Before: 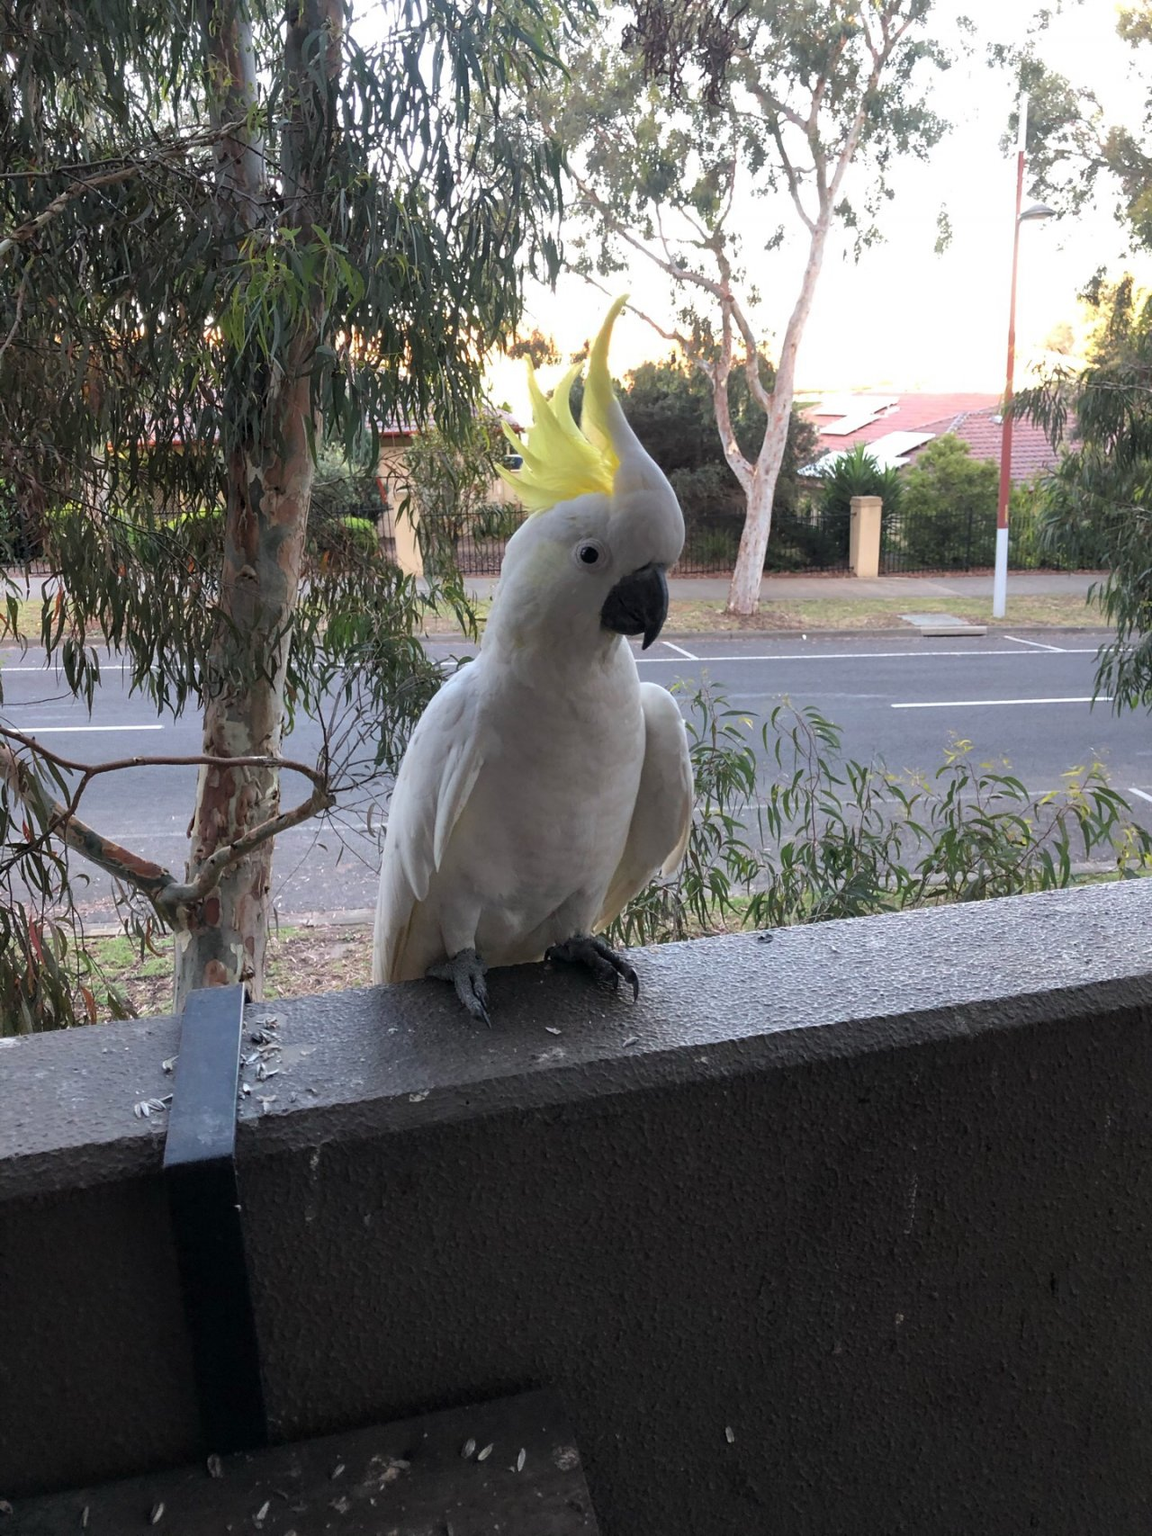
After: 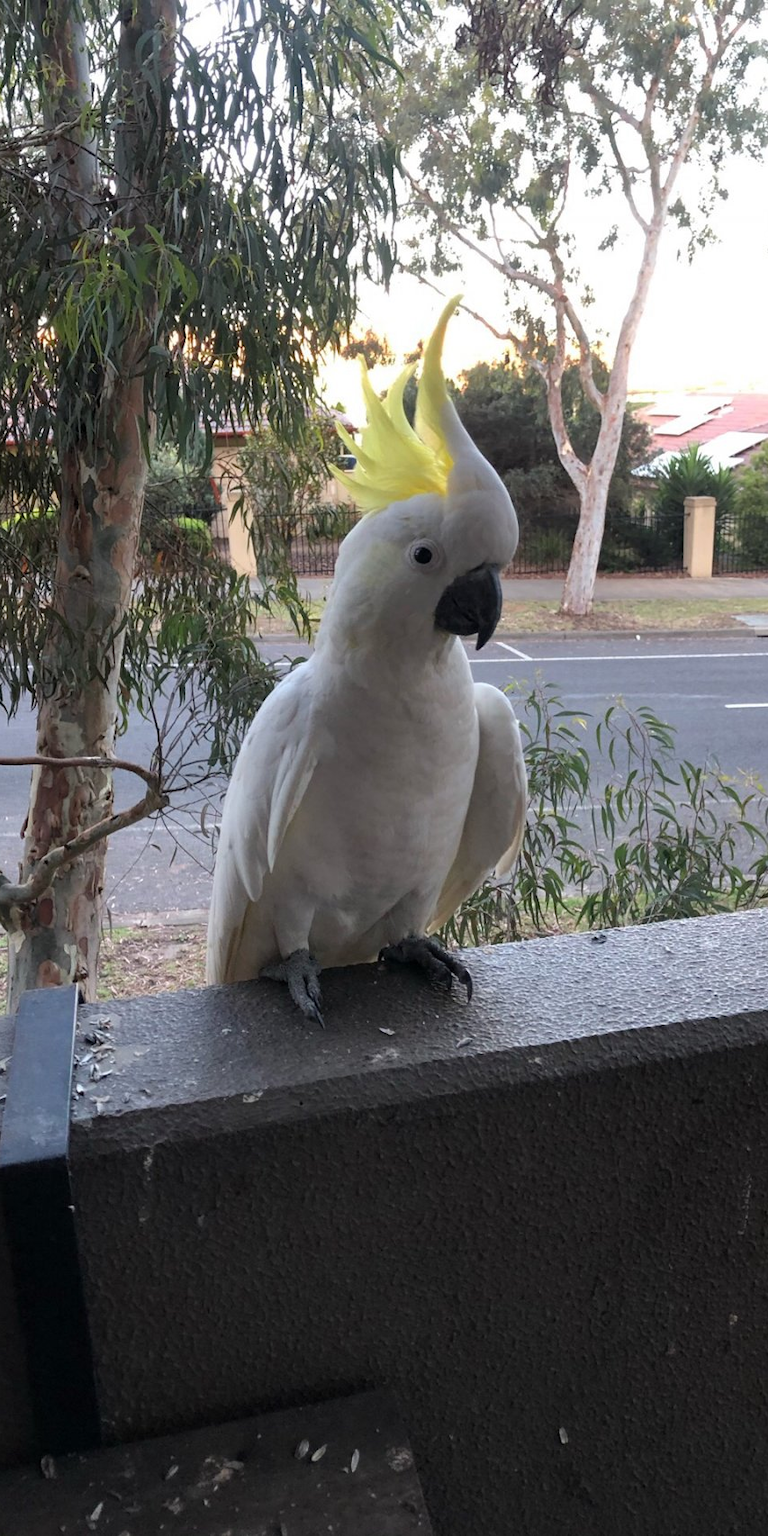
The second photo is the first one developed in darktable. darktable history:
crop and rotate: left 14.473%, right 18.738%
